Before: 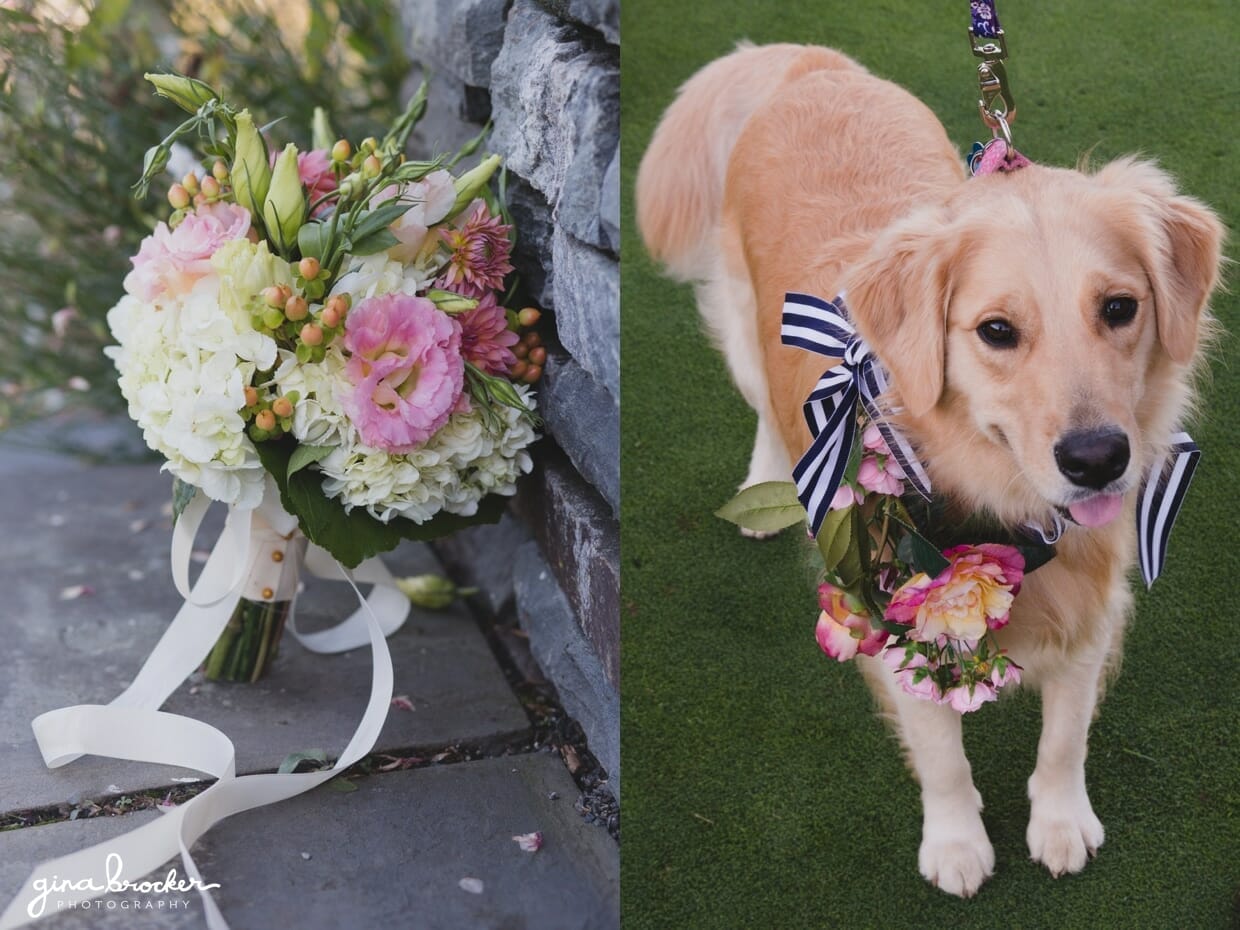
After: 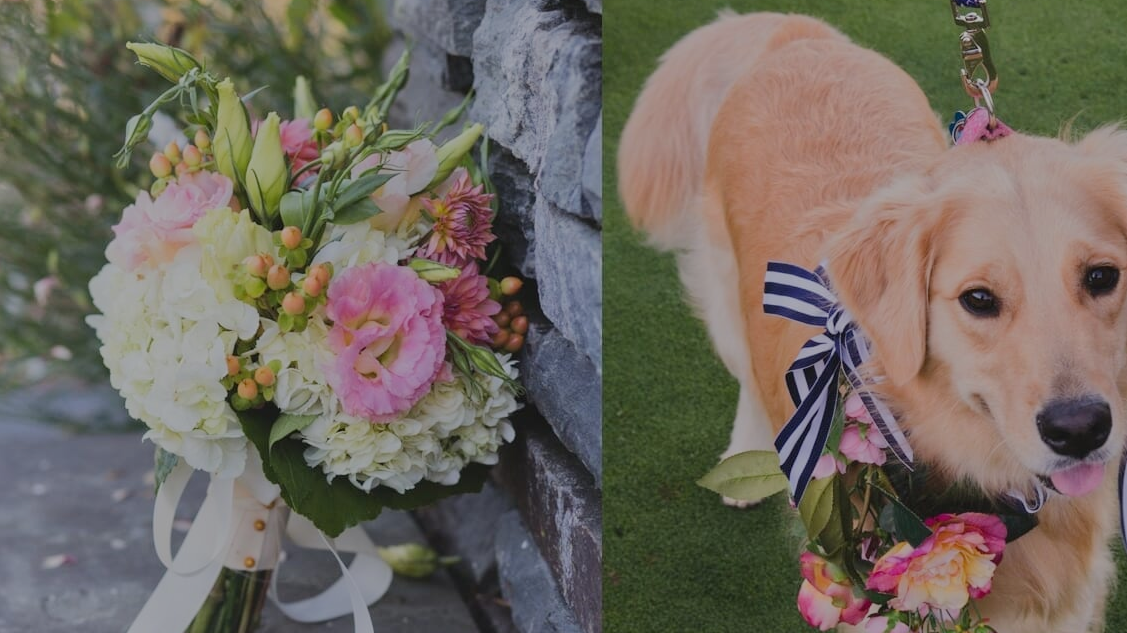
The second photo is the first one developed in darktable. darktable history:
tone equalizer: -8 EV -0.015 EV, -7 EV 0.006 EV, -6 EV -0.008 EV, -5 EV 0.004 EV, -4 EV -0.036 EV, -3 EV -0.236 EV, -2 EV -0.638 EV, -1 EV -0.998 EV, +0 EV -0.972 EV, edges refinement/feathering 500, mask exposure compensation -1.57 EV, preserve details guided filter
crop: left 1.517%, top 3.426%, right 7.583%, bottom 28.442%
